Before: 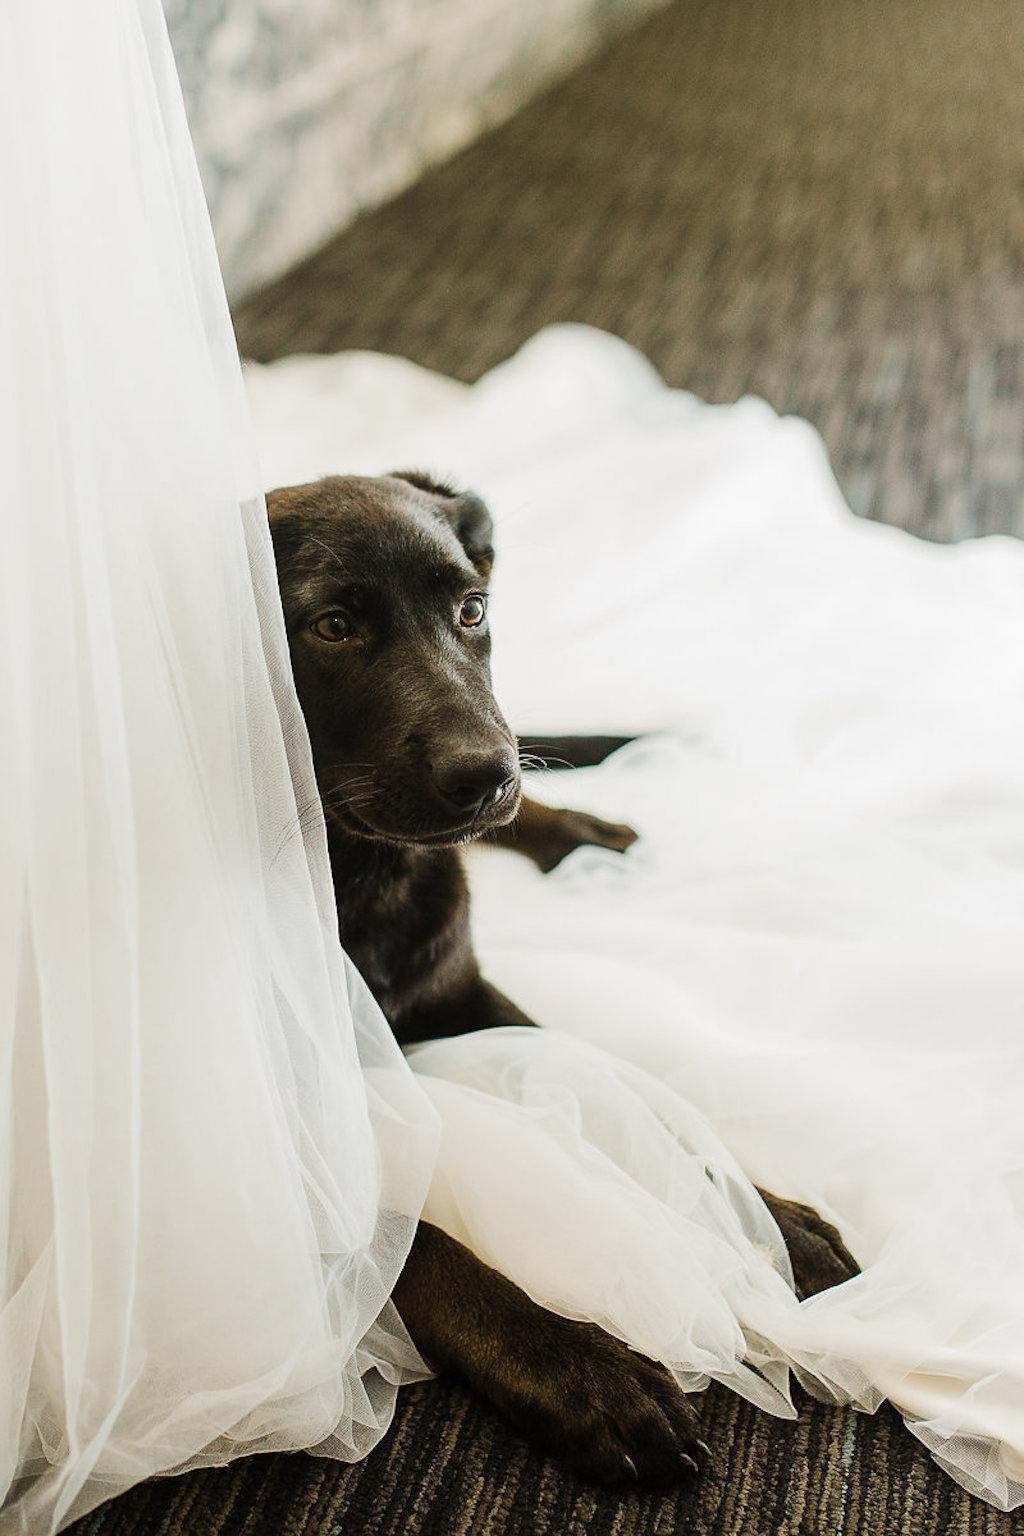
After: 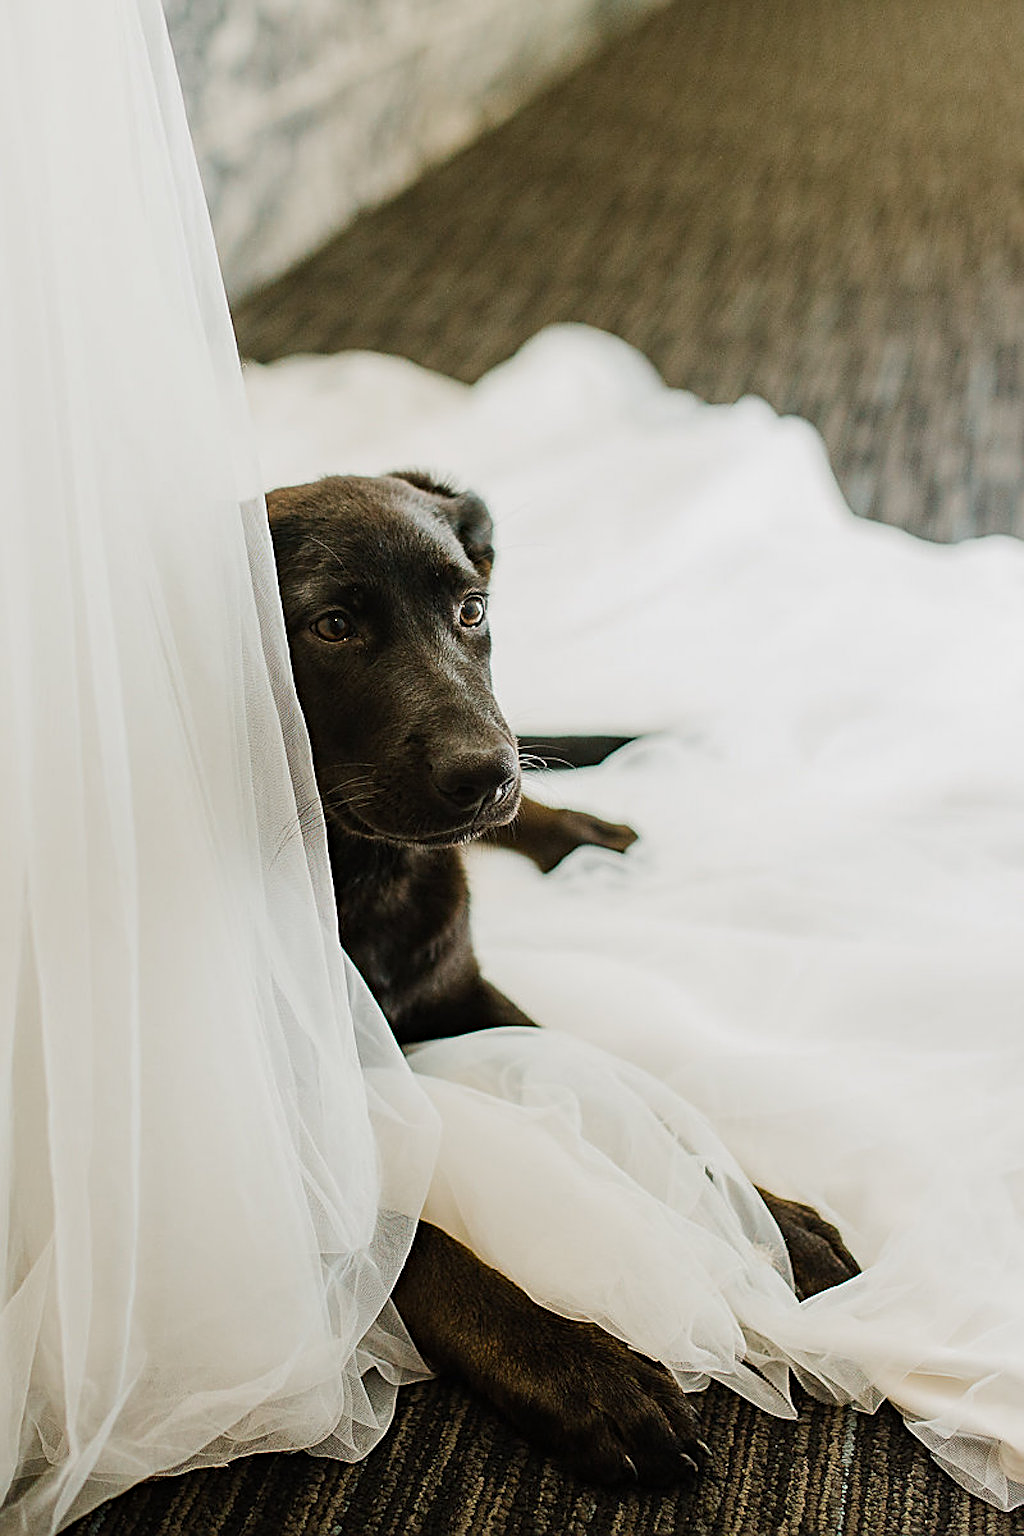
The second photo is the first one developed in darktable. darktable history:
haze removal: adaptive false
sharpen: on, module defaults
exposure: exposure -0.183 EV, compensate exposure bias true, compensate highlight preservation false
